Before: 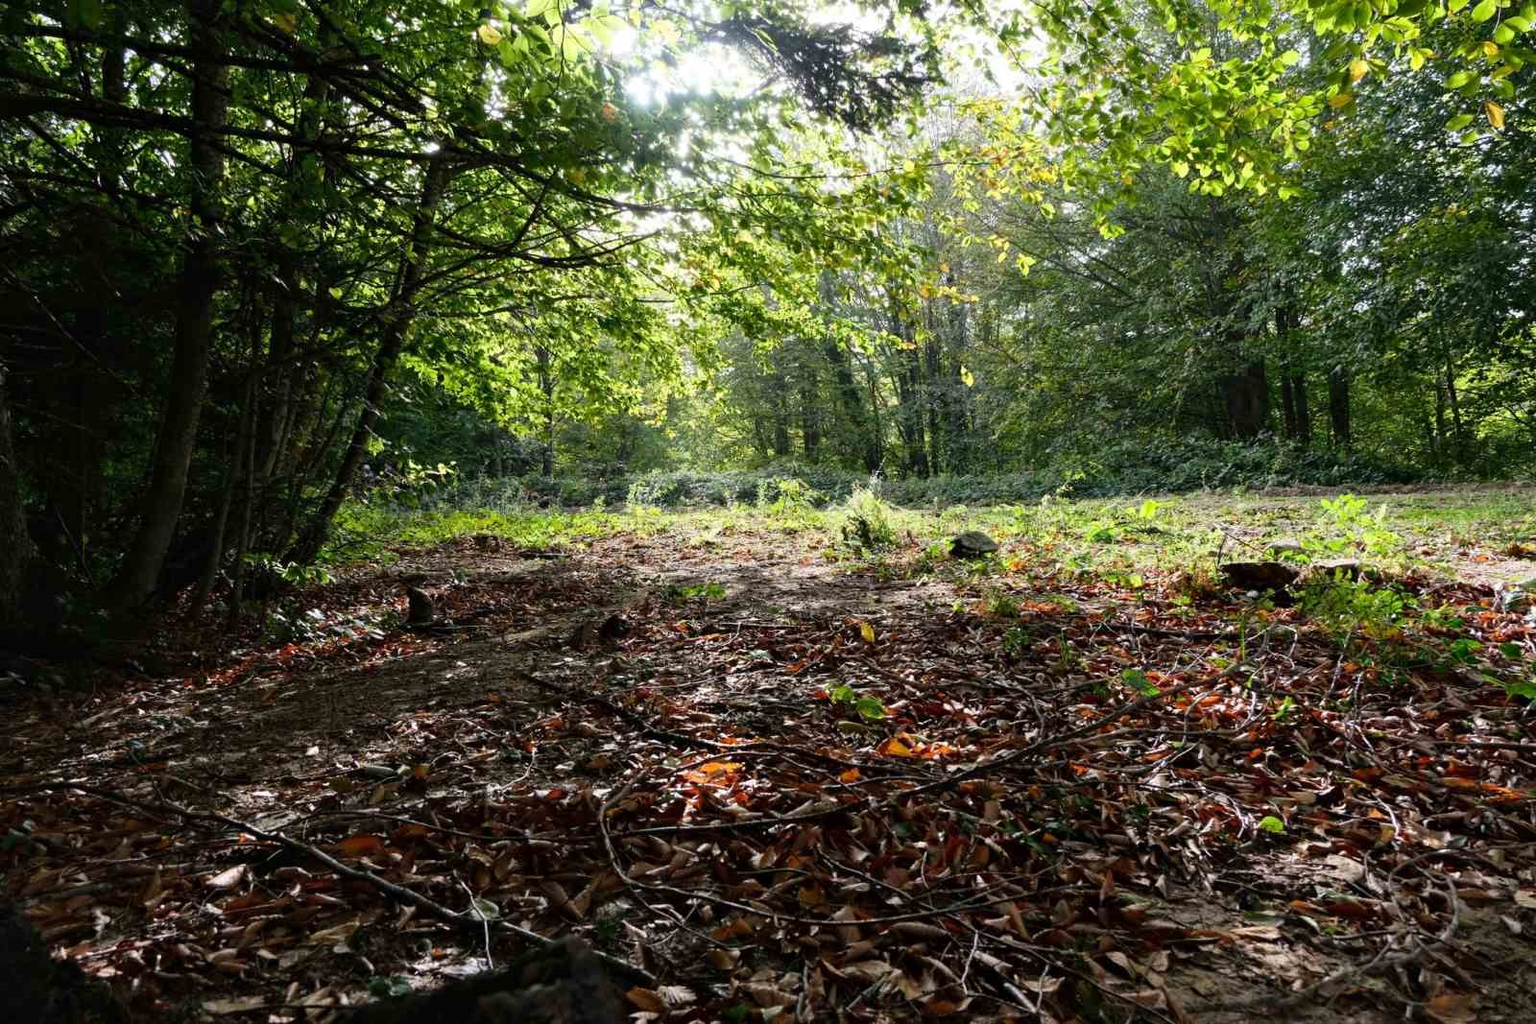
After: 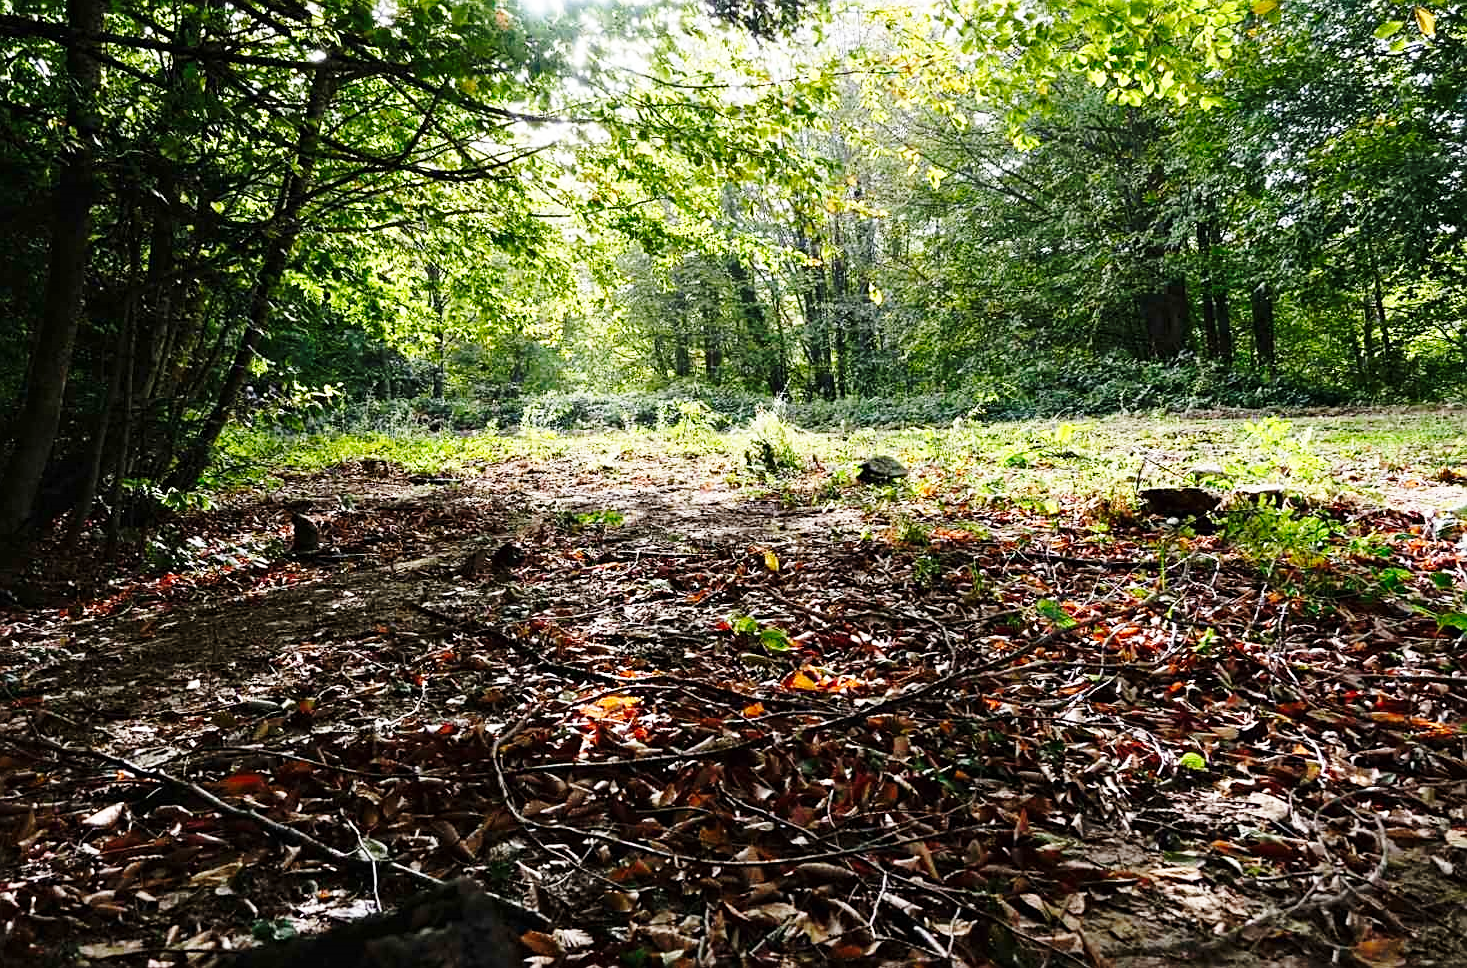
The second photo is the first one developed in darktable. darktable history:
crop and rotate: left 8.262%, top 9.226%
sharpen: on, module defaults
base curve: curves: ch0 [(0, 0) (0.028, 0.03) (0.121, 0.232) (0.46, 0.748) (0.859, 0.968) (1, 1)], preserve colors none
exposure: compensate exposure bias true, compensate highlight preservation false
